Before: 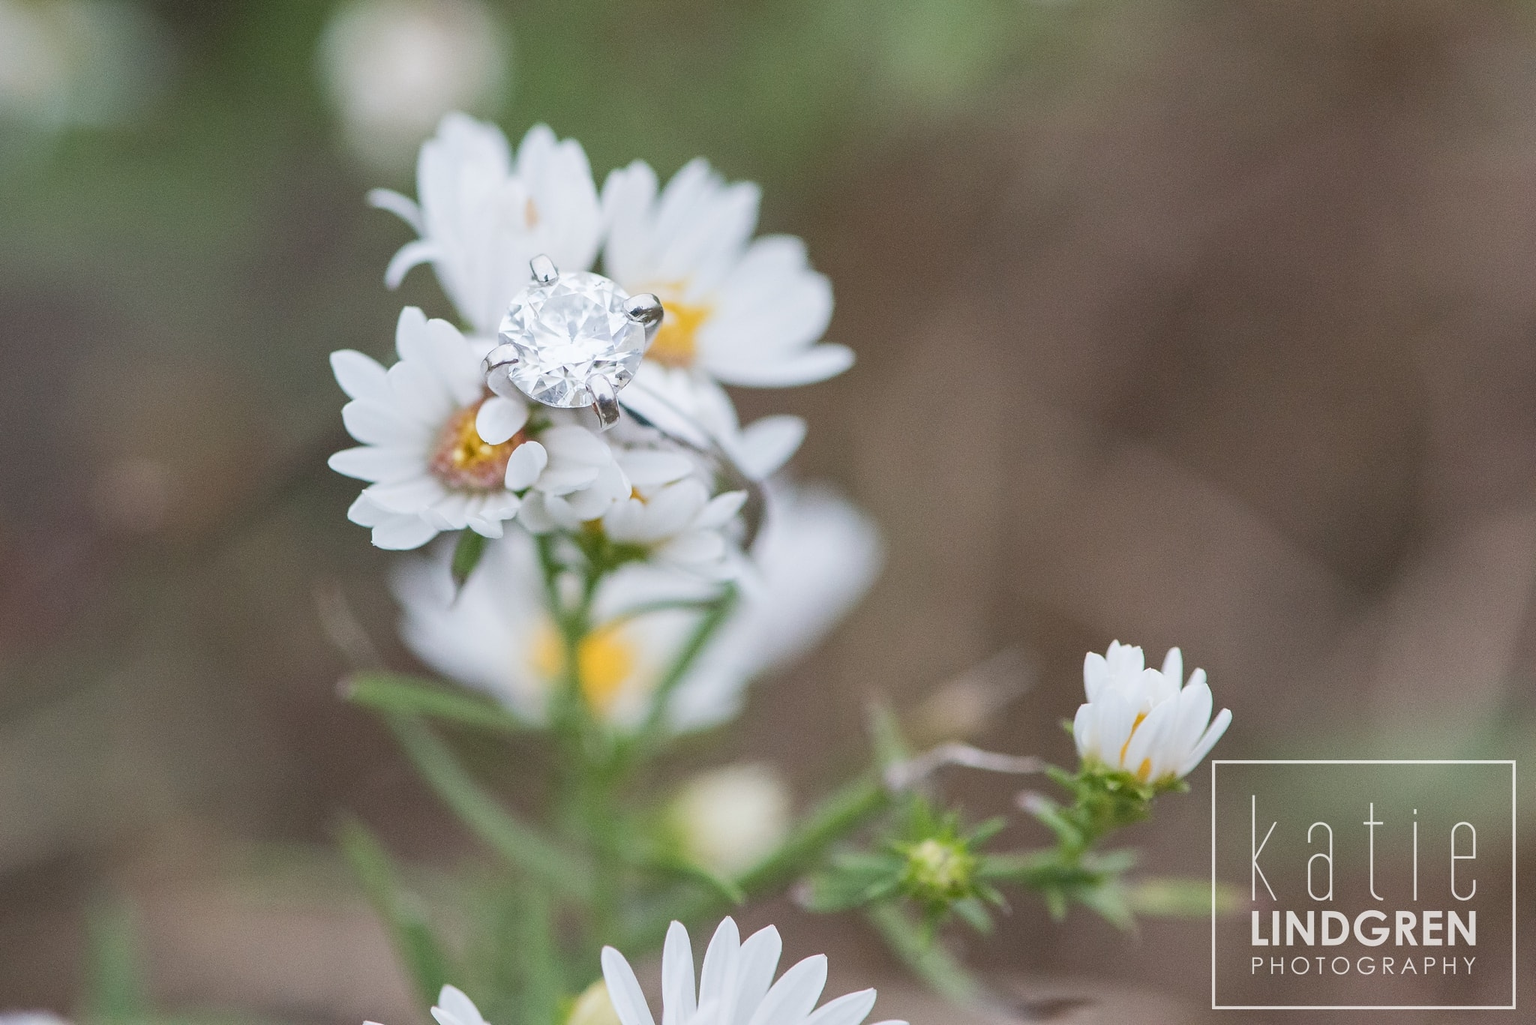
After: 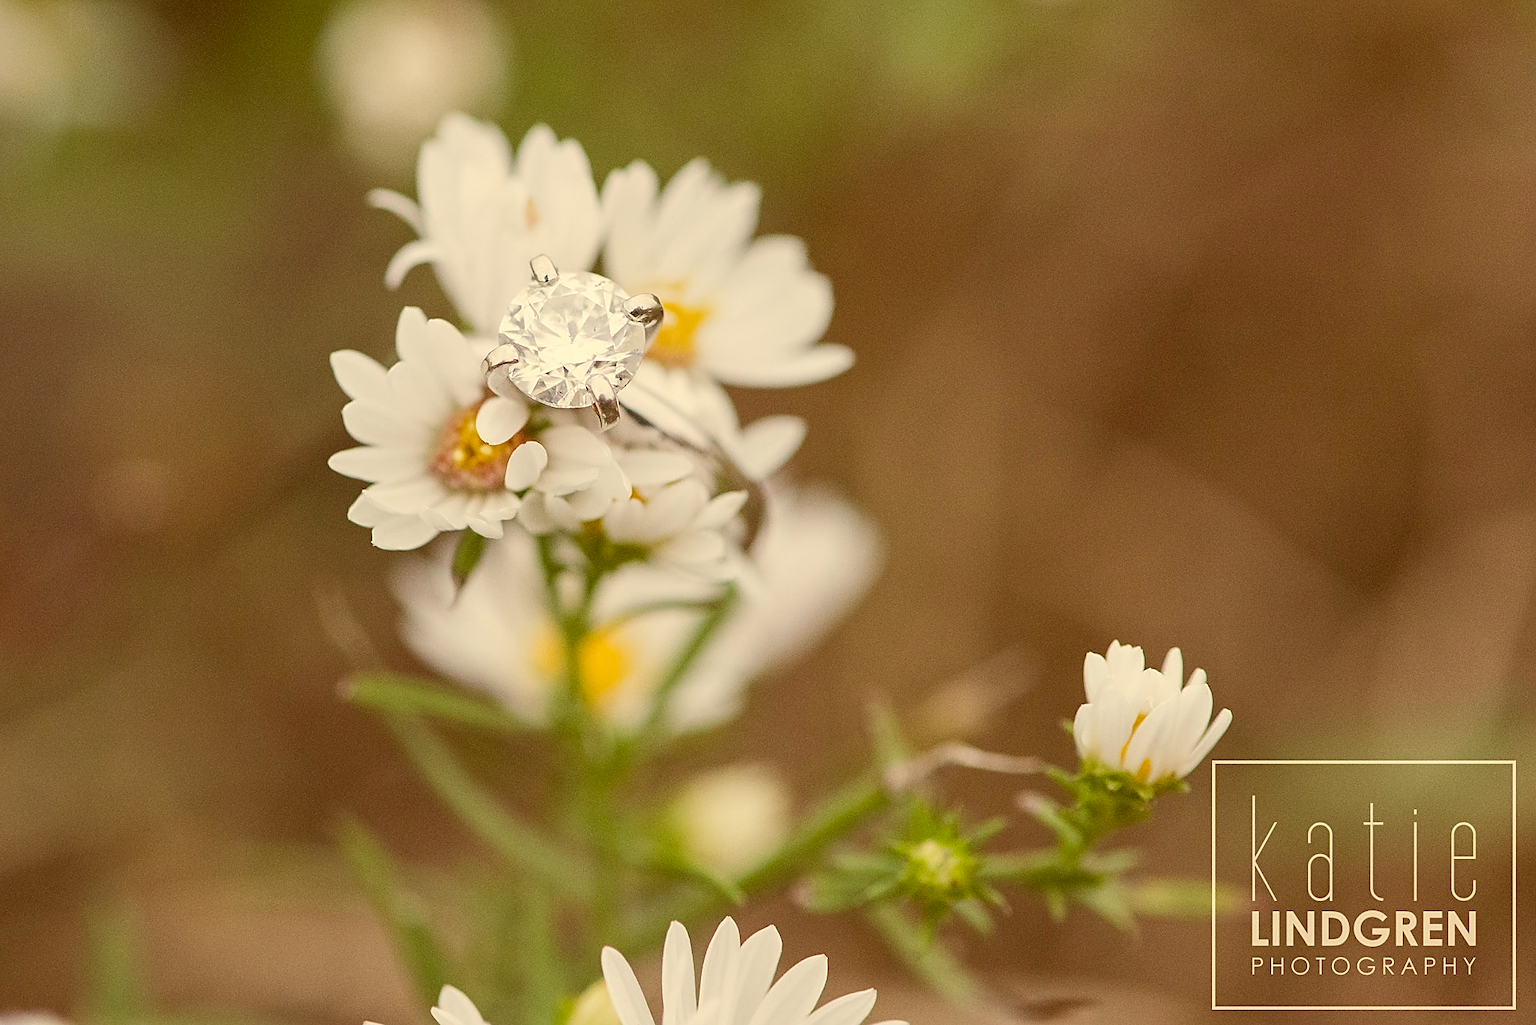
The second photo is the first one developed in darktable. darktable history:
tone equalizer: on, module defaults
sharpen: on, module defaults
color correction: highlights a* 1.12, highlights b* 24.26, shadows a* 15.58, shadows b* 24.26
